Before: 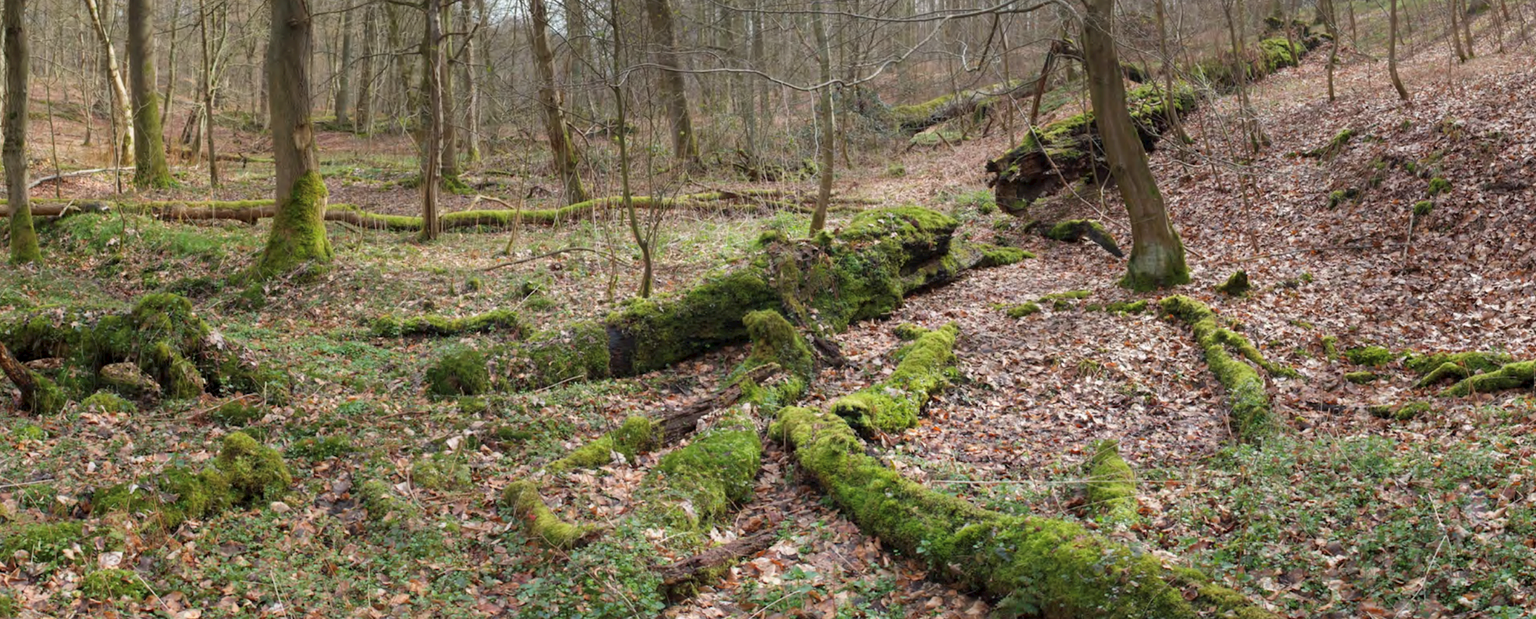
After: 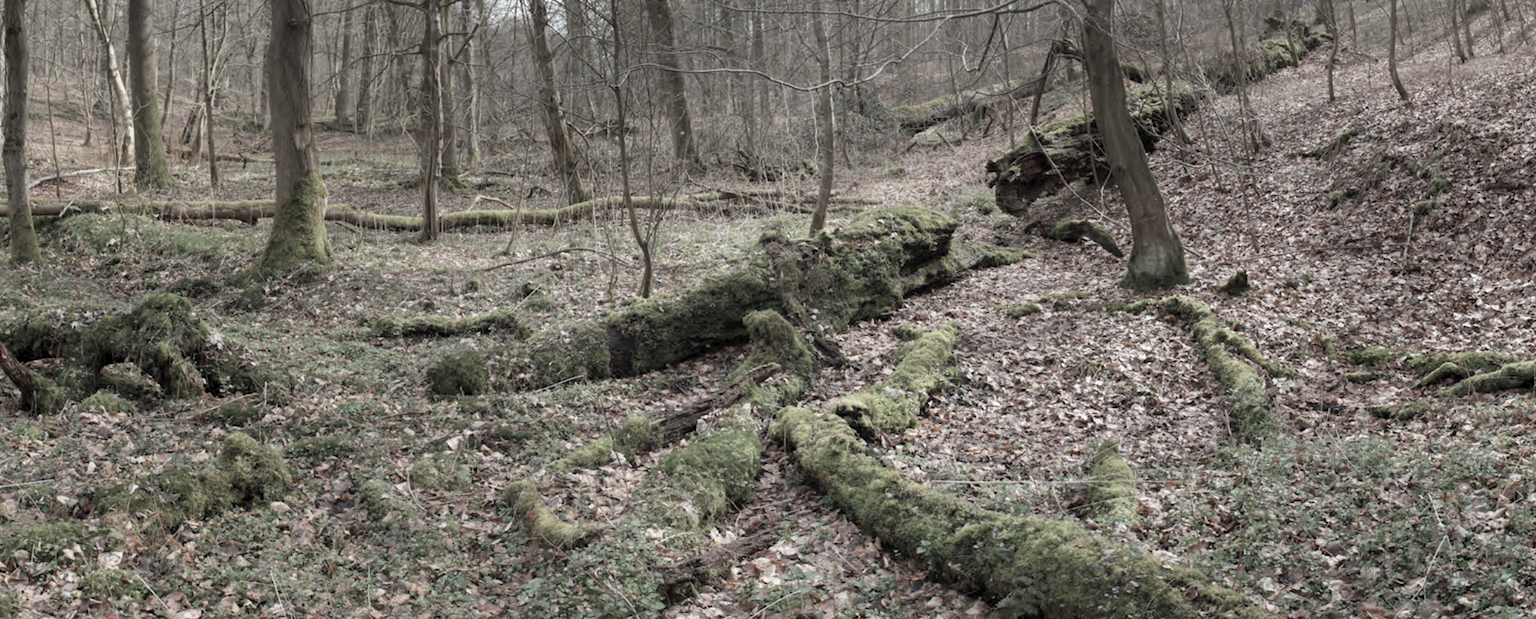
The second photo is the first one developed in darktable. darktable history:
color zones: curves: ch1 [(0.238, 0.163) (0.476, 0.2) (0.733, 0.322) (0.848, 0.134)]
